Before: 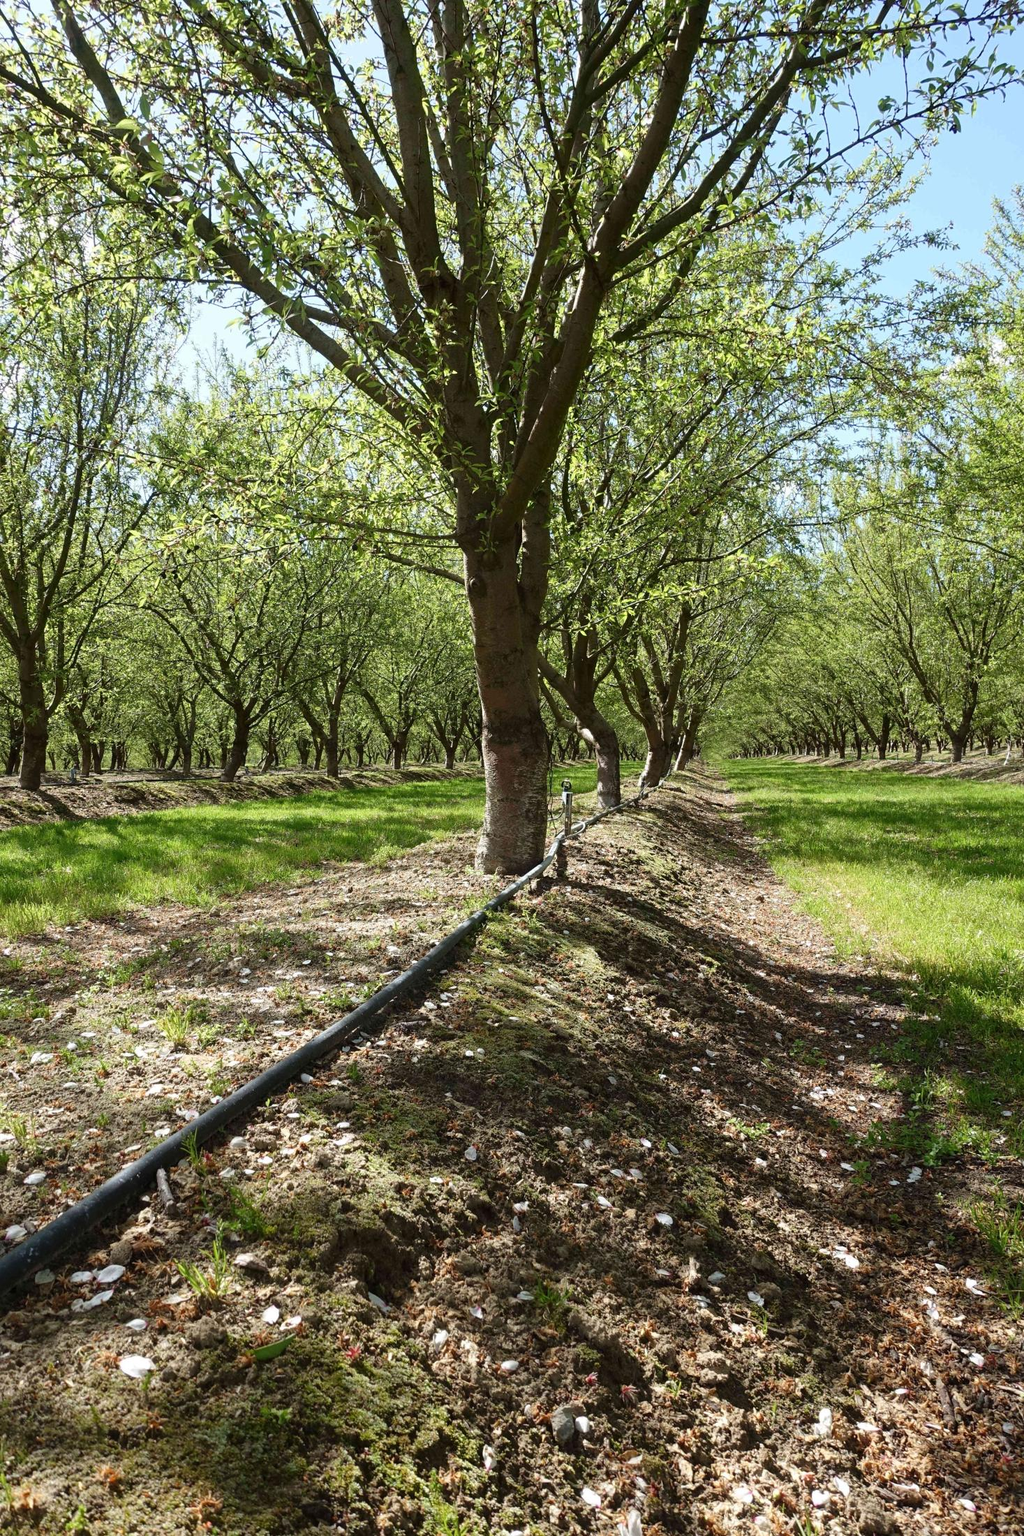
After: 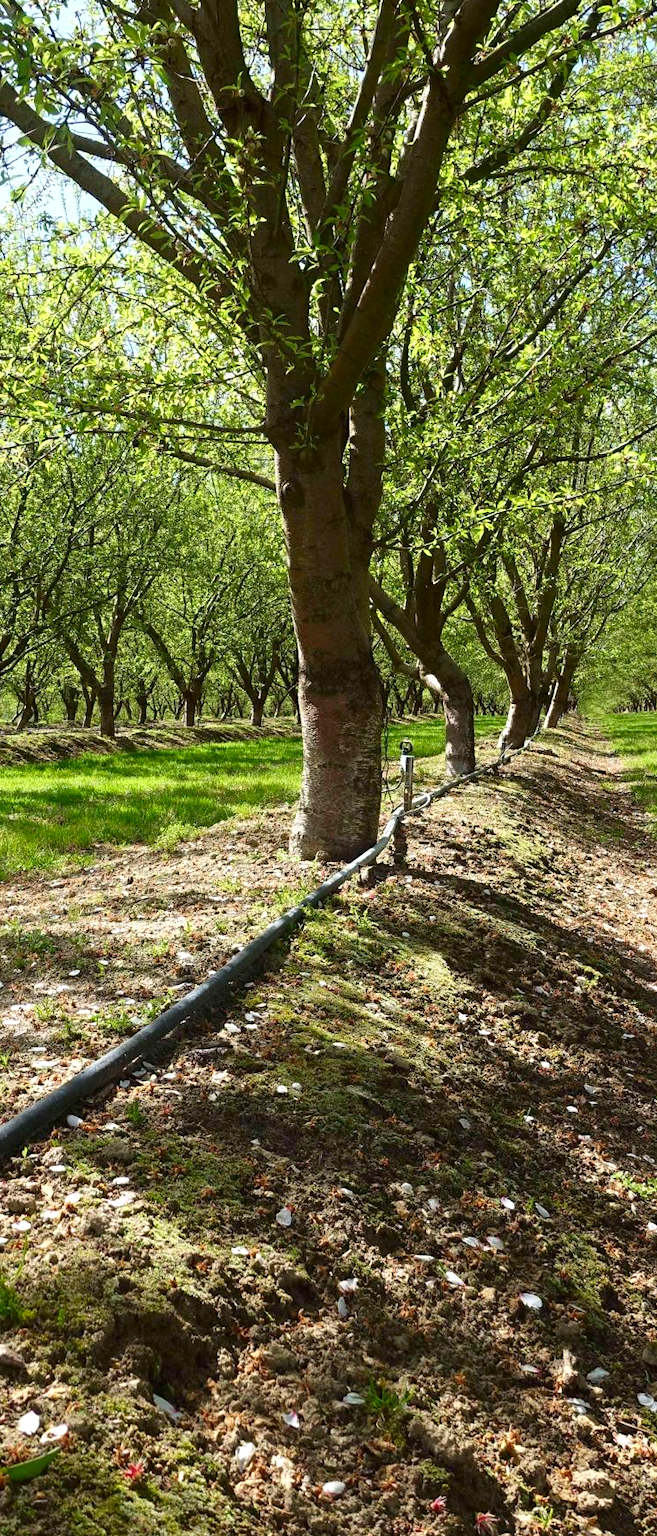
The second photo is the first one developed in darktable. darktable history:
exposure: exposure 0.202 EV, compensate exposure bias true, compensate highlight preservation false
crop and rotate: angle 0.011°, left 24.288%, top 13.048%, right 25.358%, bottom 8.596%
contrast brightness saturation: contrast 0.093, saturation 0.265
